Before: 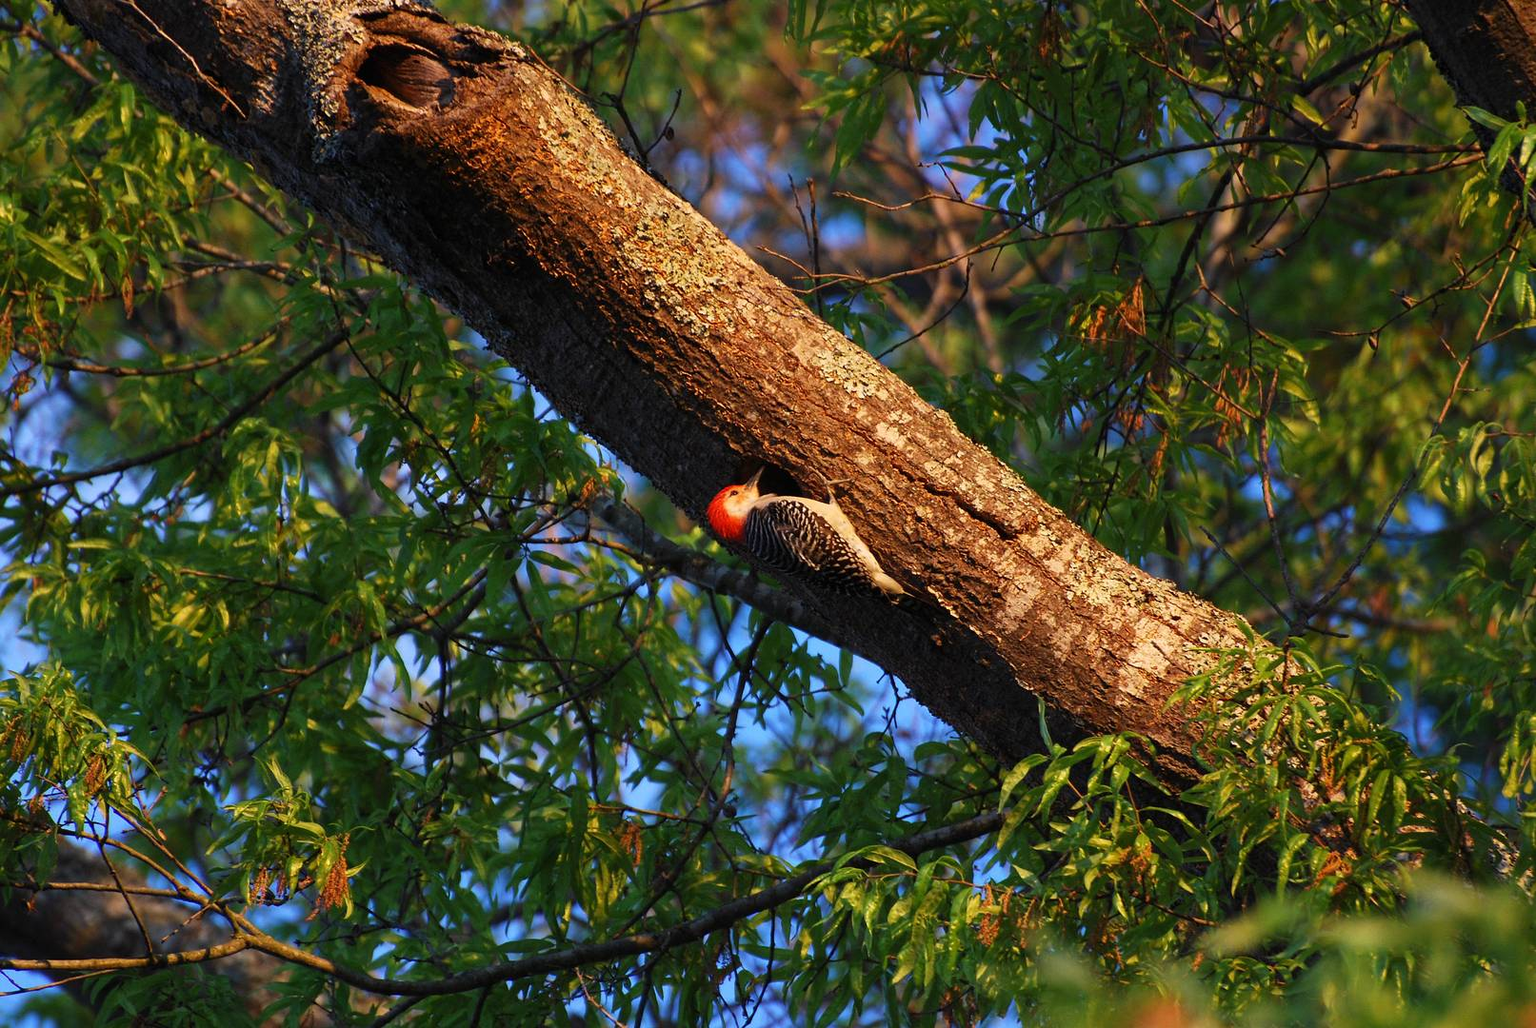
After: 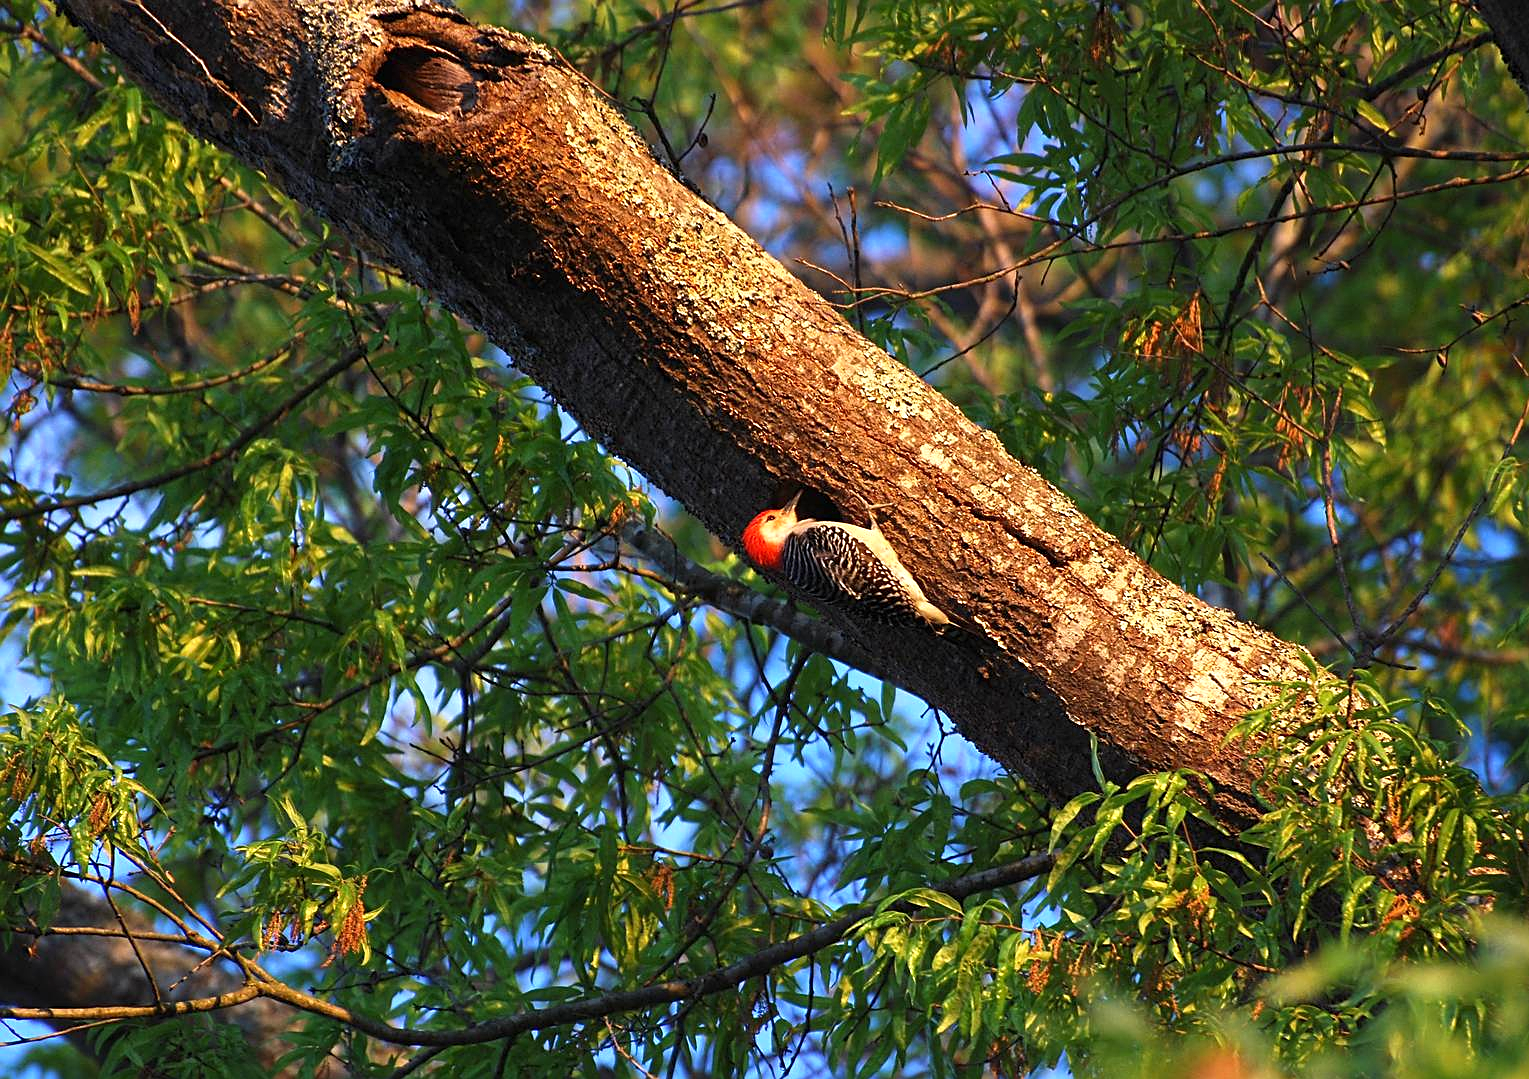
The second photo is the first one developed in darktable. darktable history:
crop and rotate: right 5.167%
sharpen: on, module defaults
exposure: exposure 0.559 EV, compensate highlight preservation false
white balance: emerald 1
